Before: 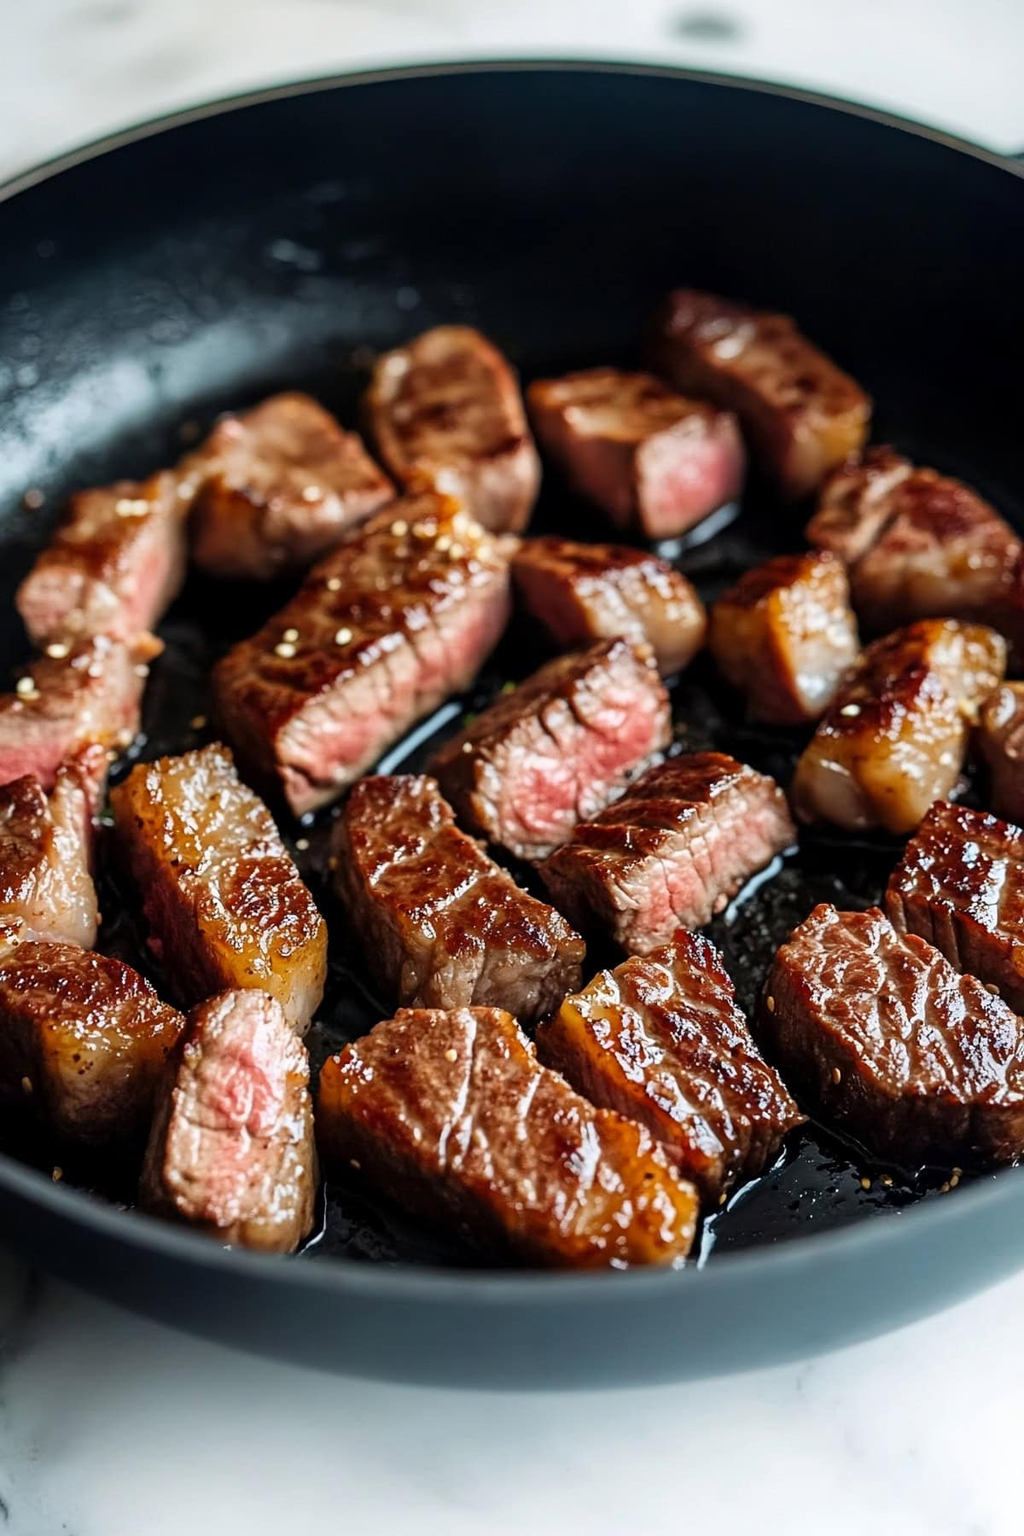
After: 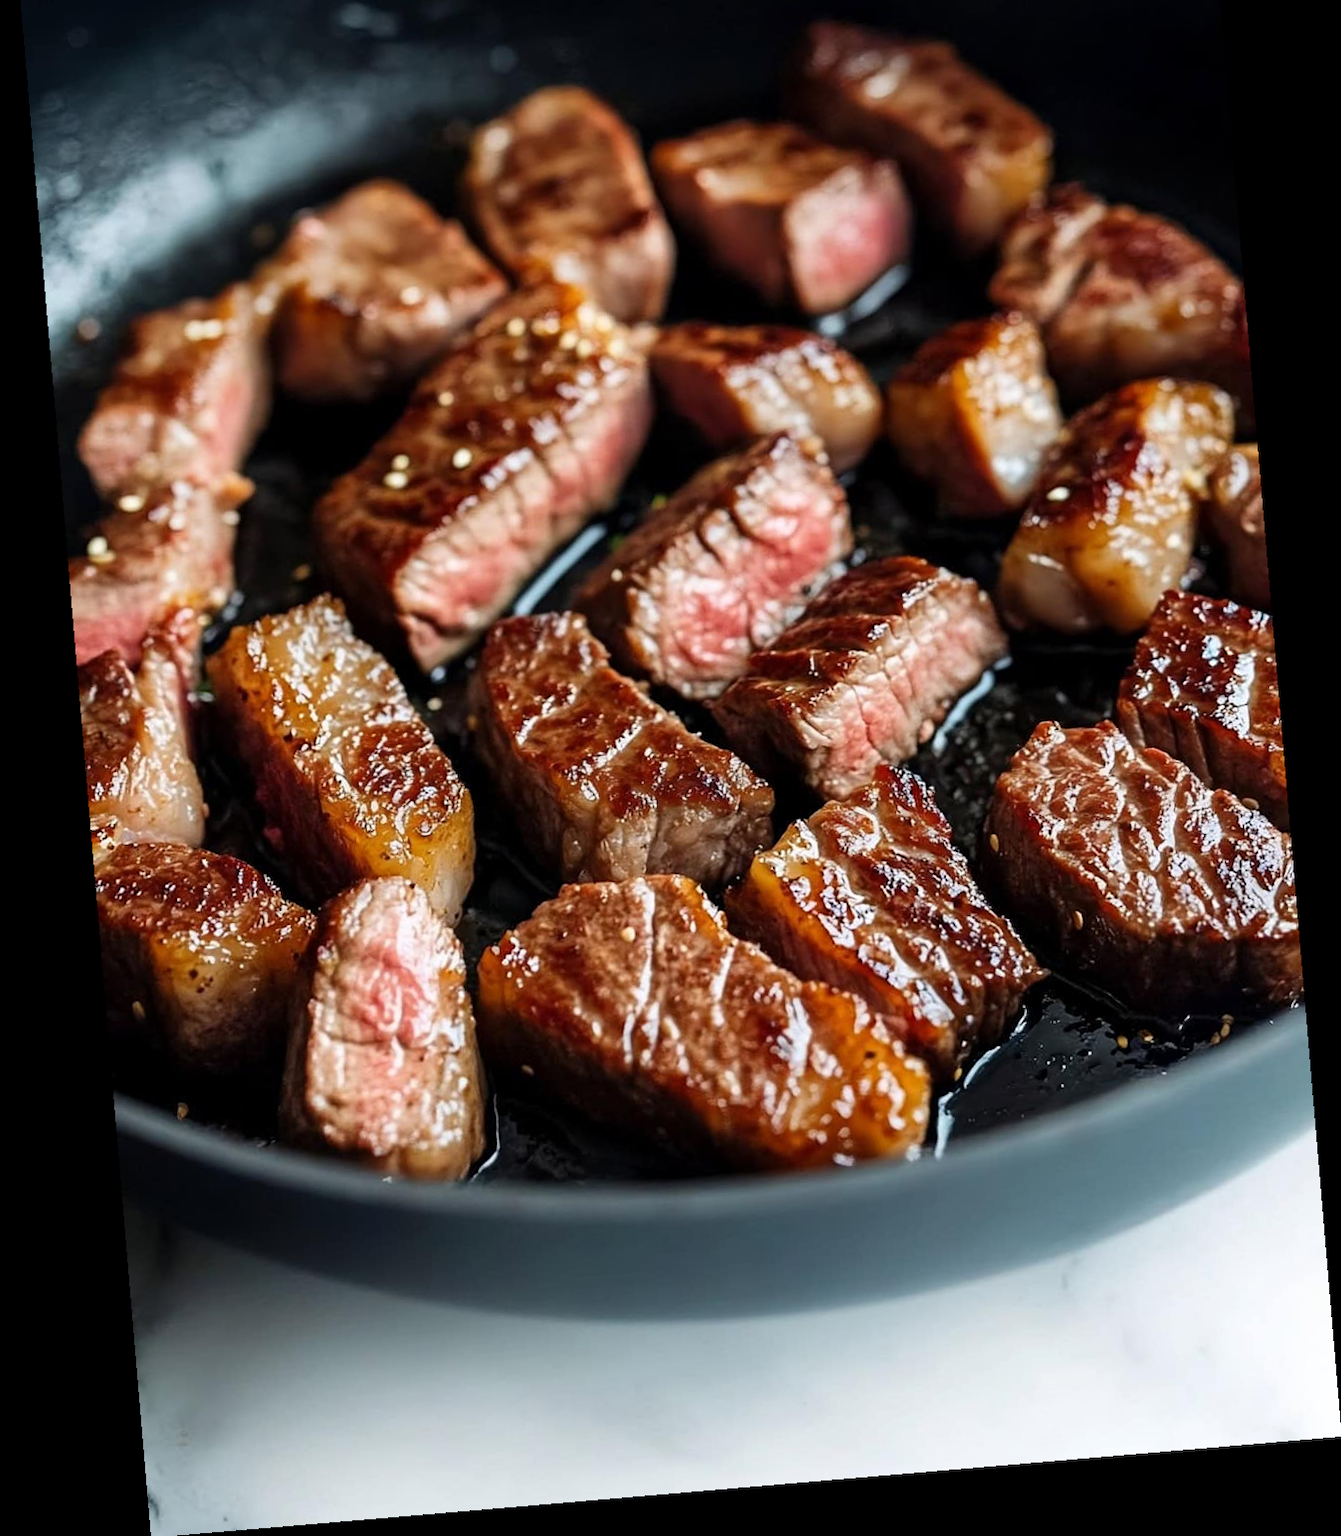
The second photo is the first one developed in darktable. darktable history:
crop and rotate: top 18.507%
rotate and perspective: rotation -4.86°, automatic cropping off
